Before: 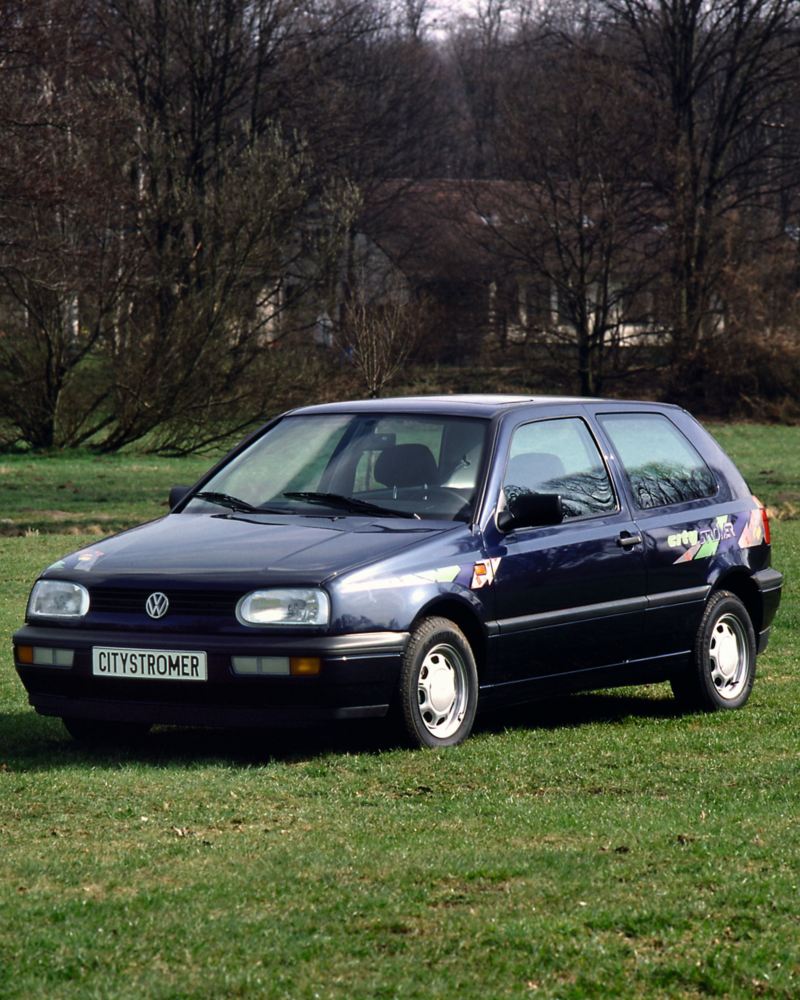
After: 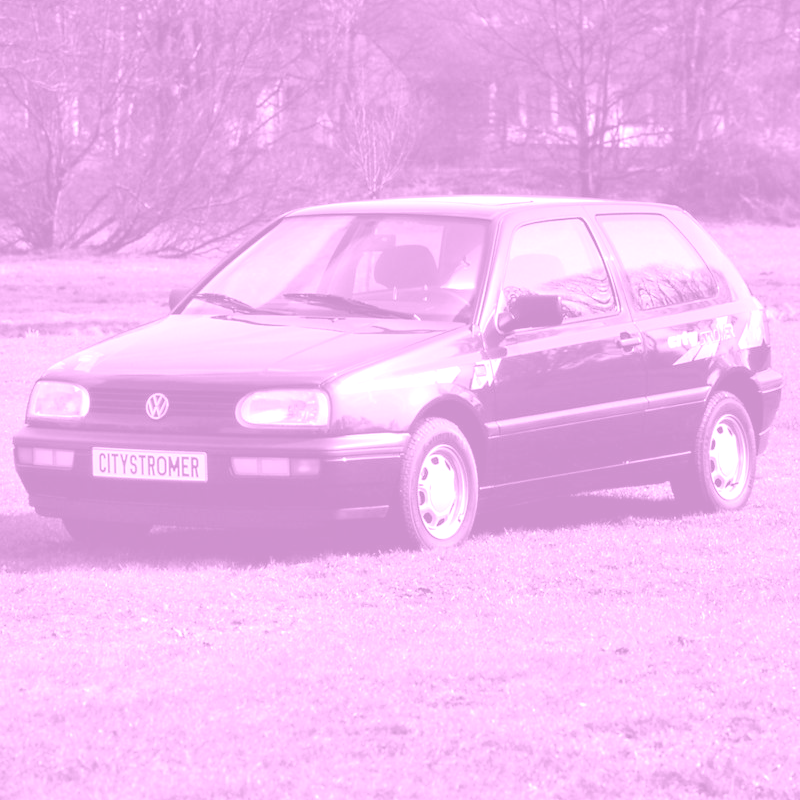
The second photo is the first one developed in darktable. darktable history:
crop and rotate: top 19.998%
exposure: black level correction 0.001, exposure 1.398 EV, compensate exposure bias true, compensate highlight preservation false
colorize: hue 331.2°, saturation 69%, source mix 30.28%, lightness 69.02%, version 1
